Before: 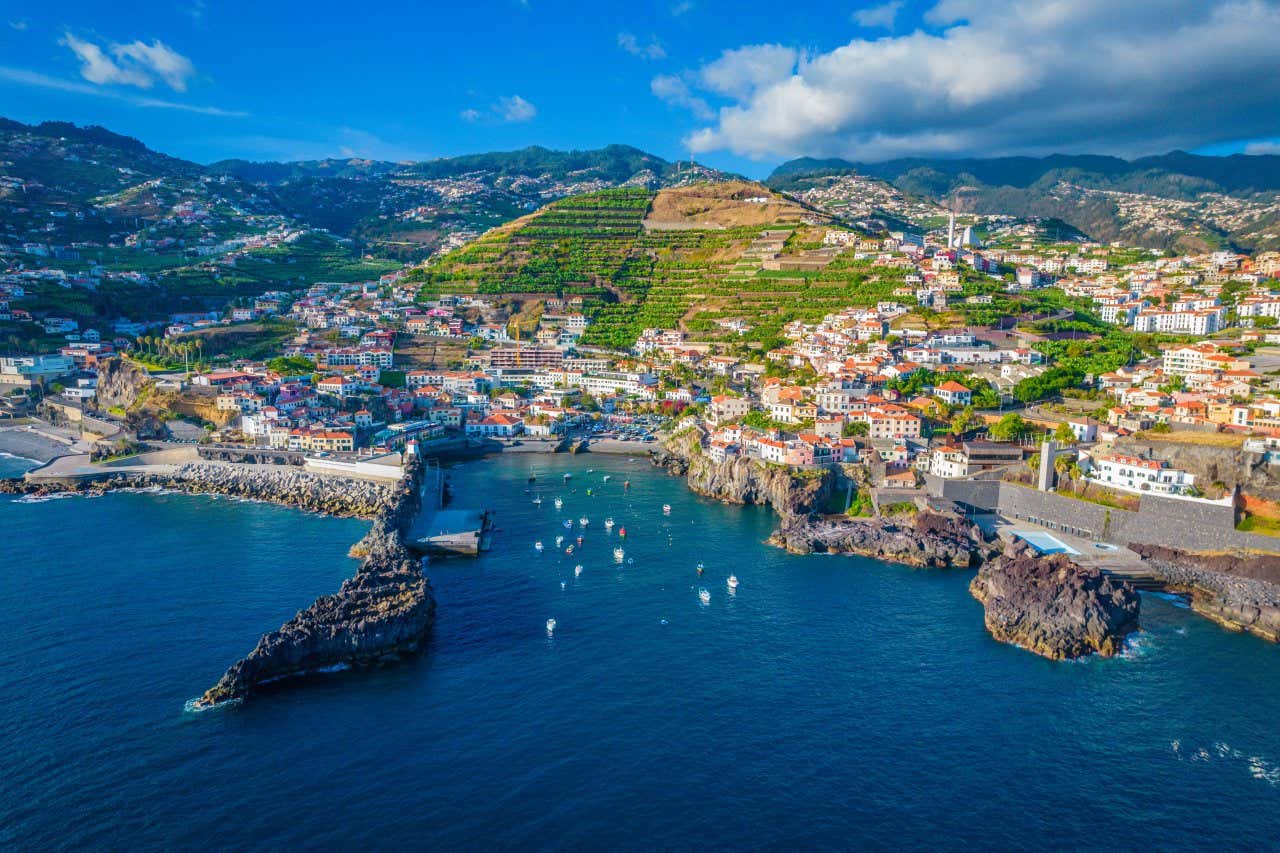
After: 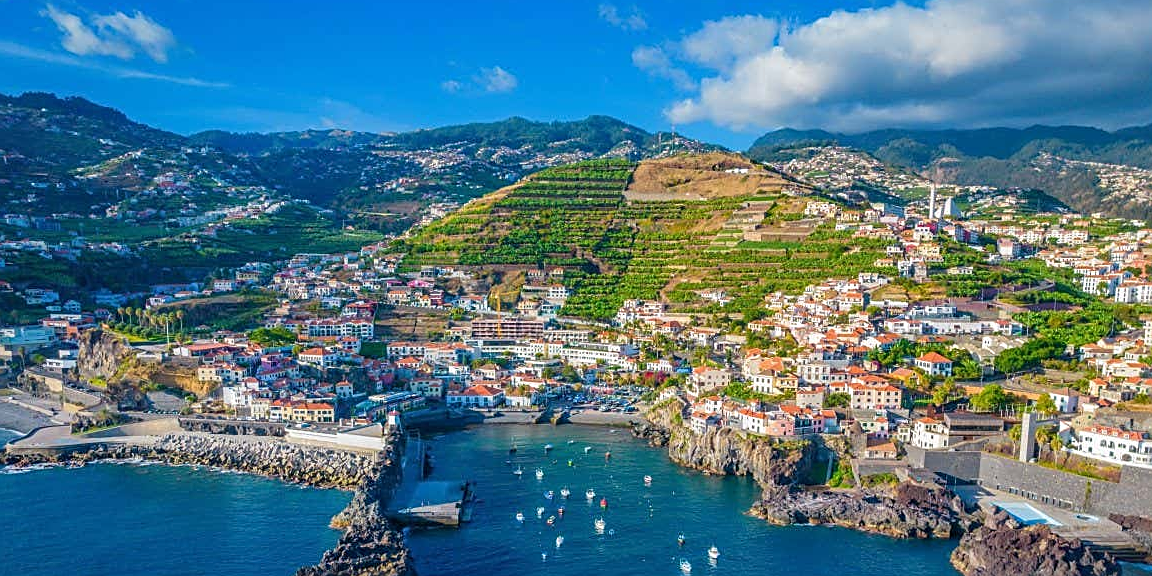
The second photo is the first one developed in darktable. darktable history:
sharpen: on, module defaults
crop: left 1.509%, top 3.452%, right 7.696%, bottom 28.452%
